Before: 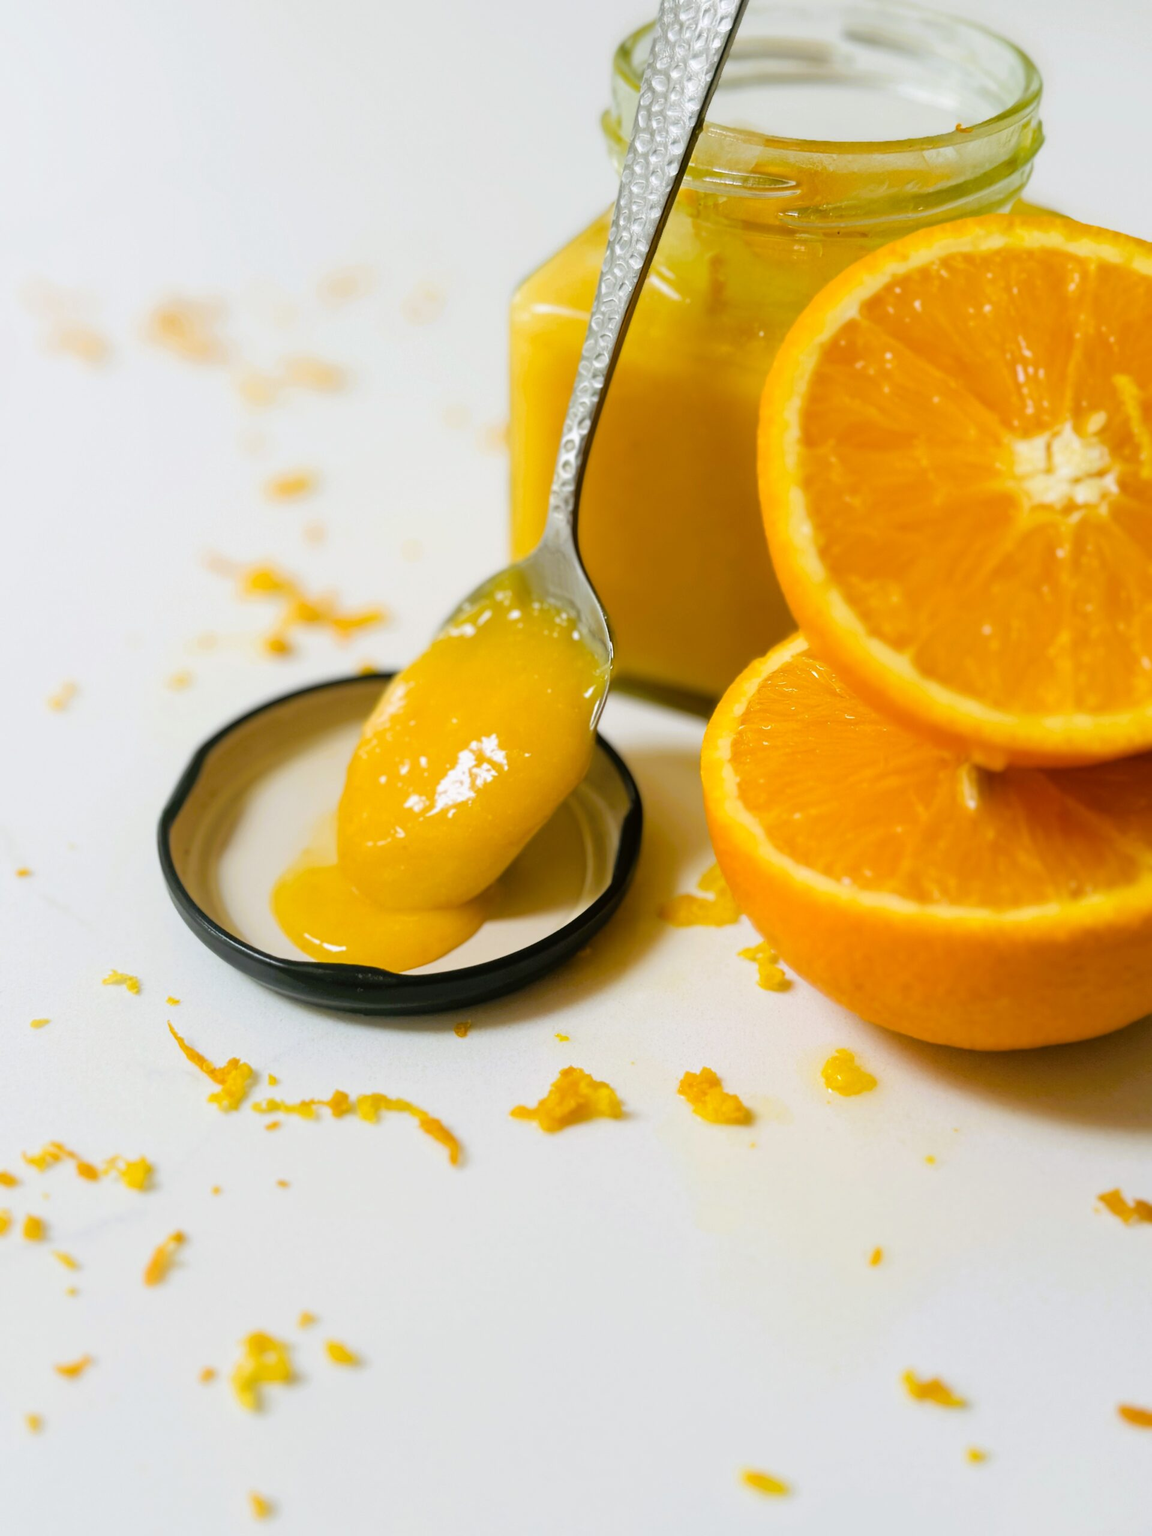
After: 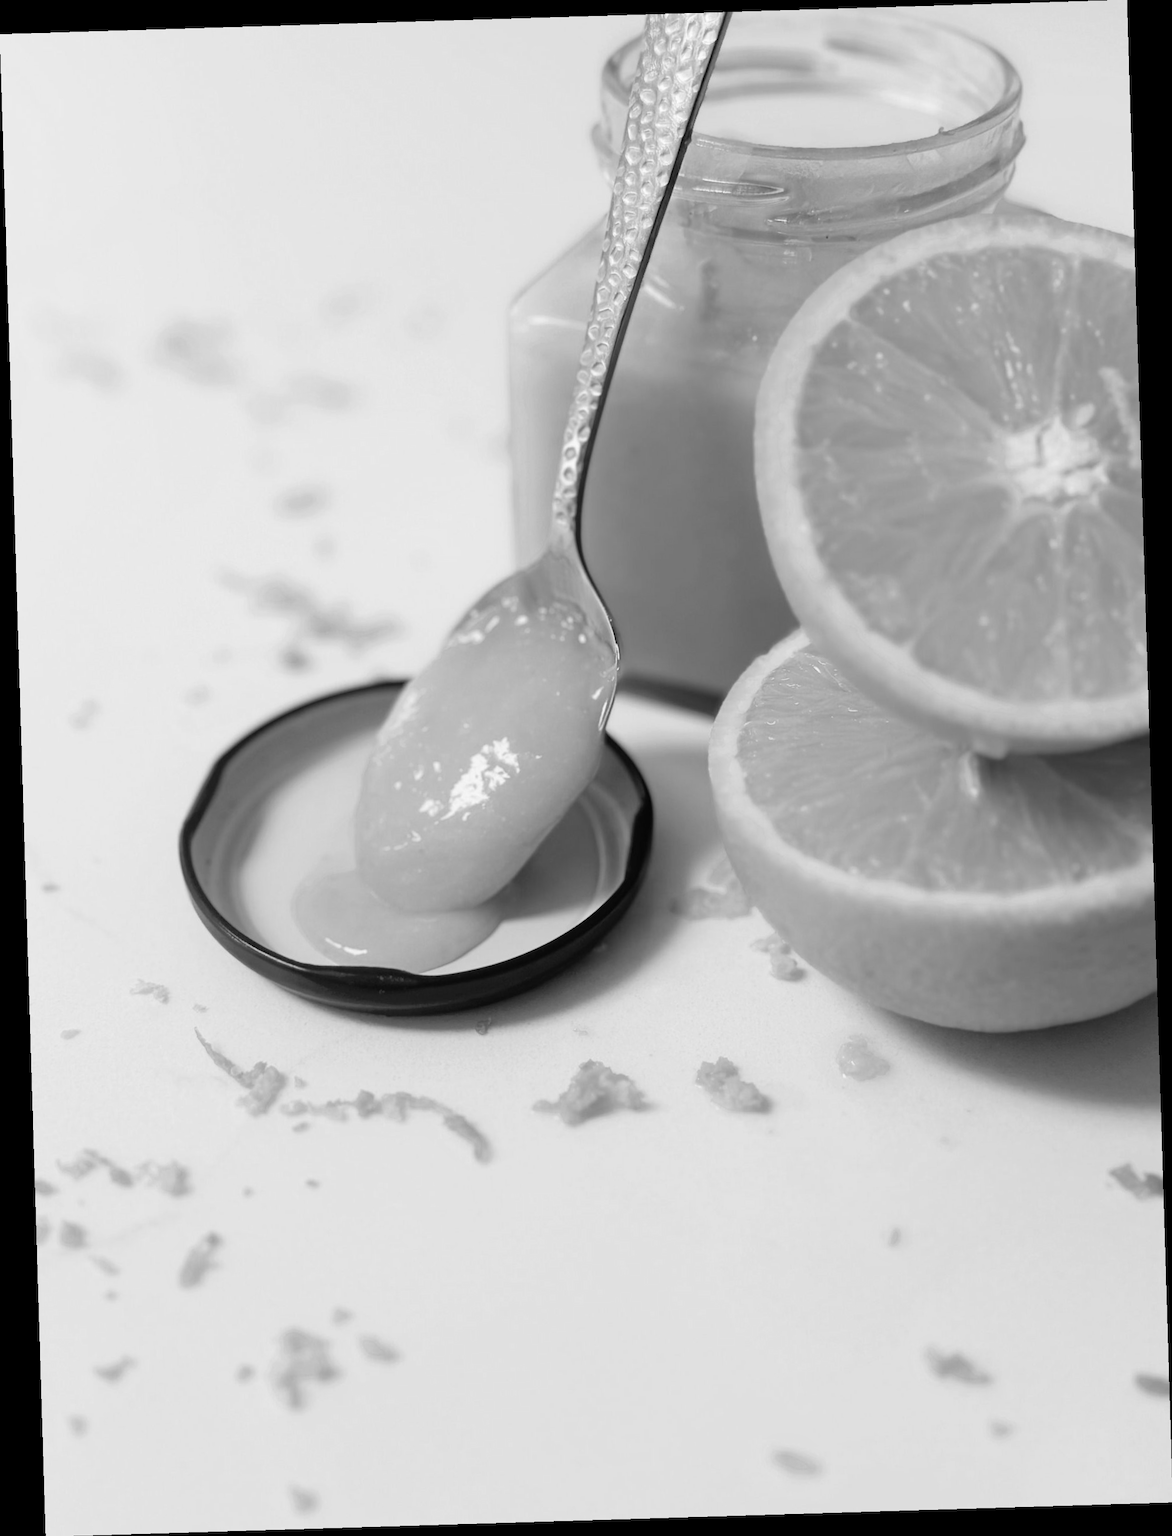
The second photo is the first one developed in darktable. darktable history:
rotate and perspective: rotation -1.75°, automatic cropping off
monochrome: on, module defaults
